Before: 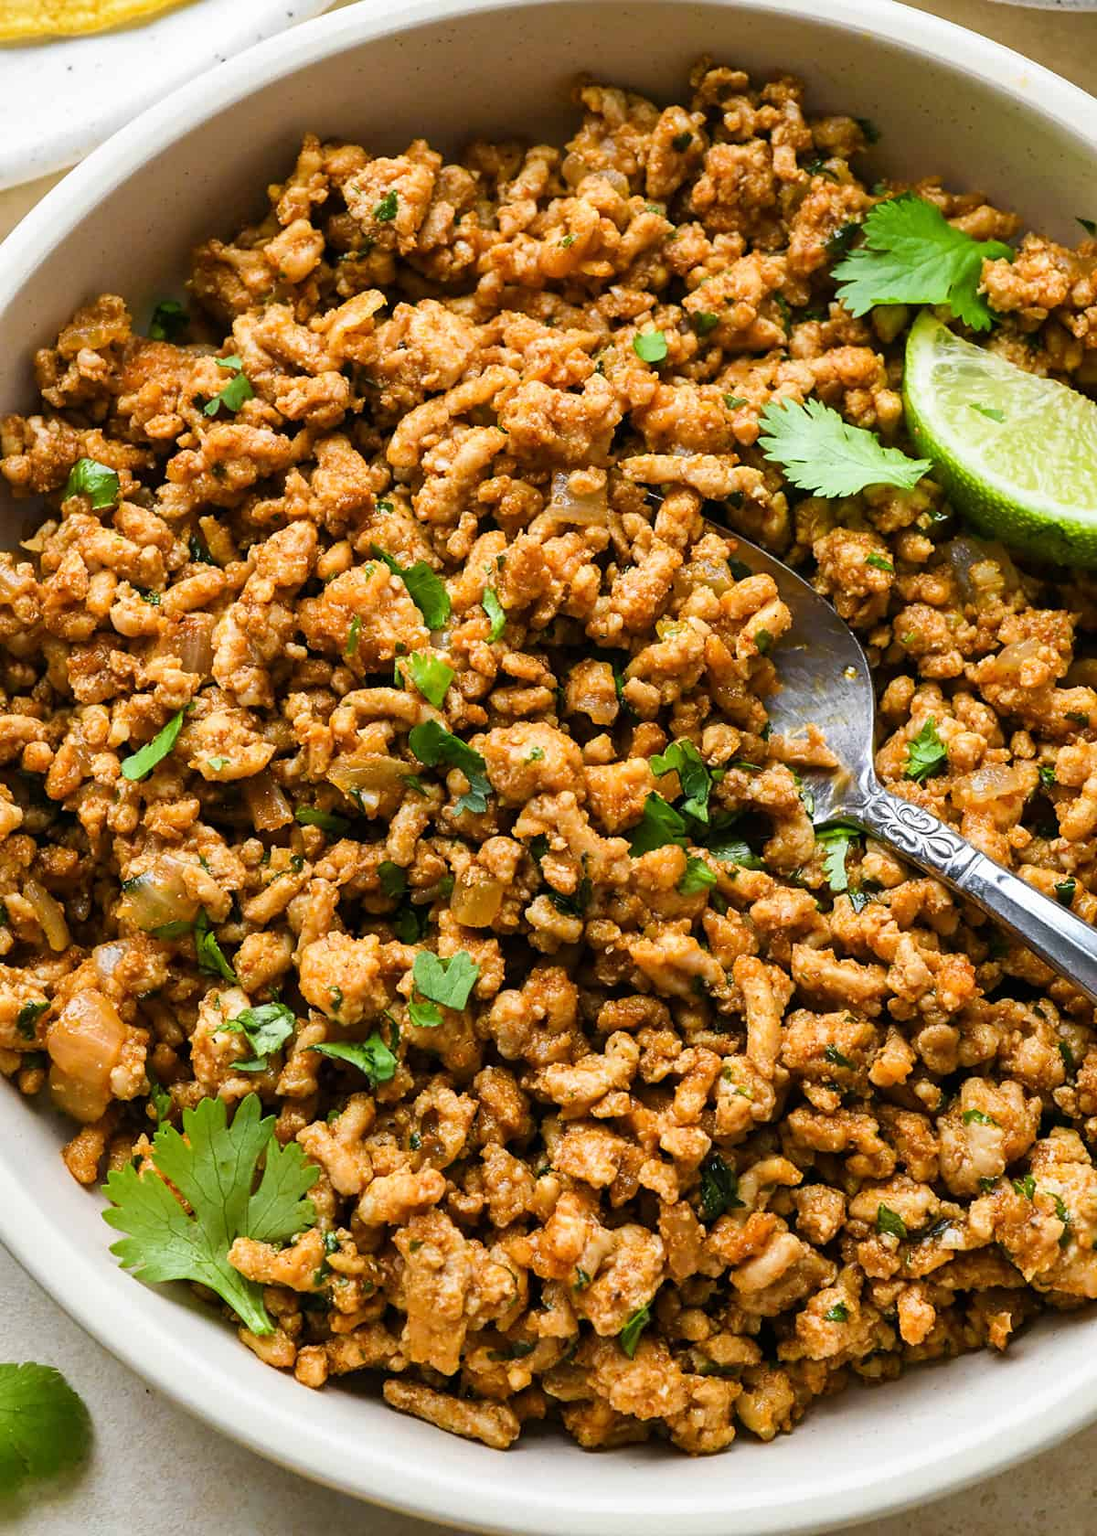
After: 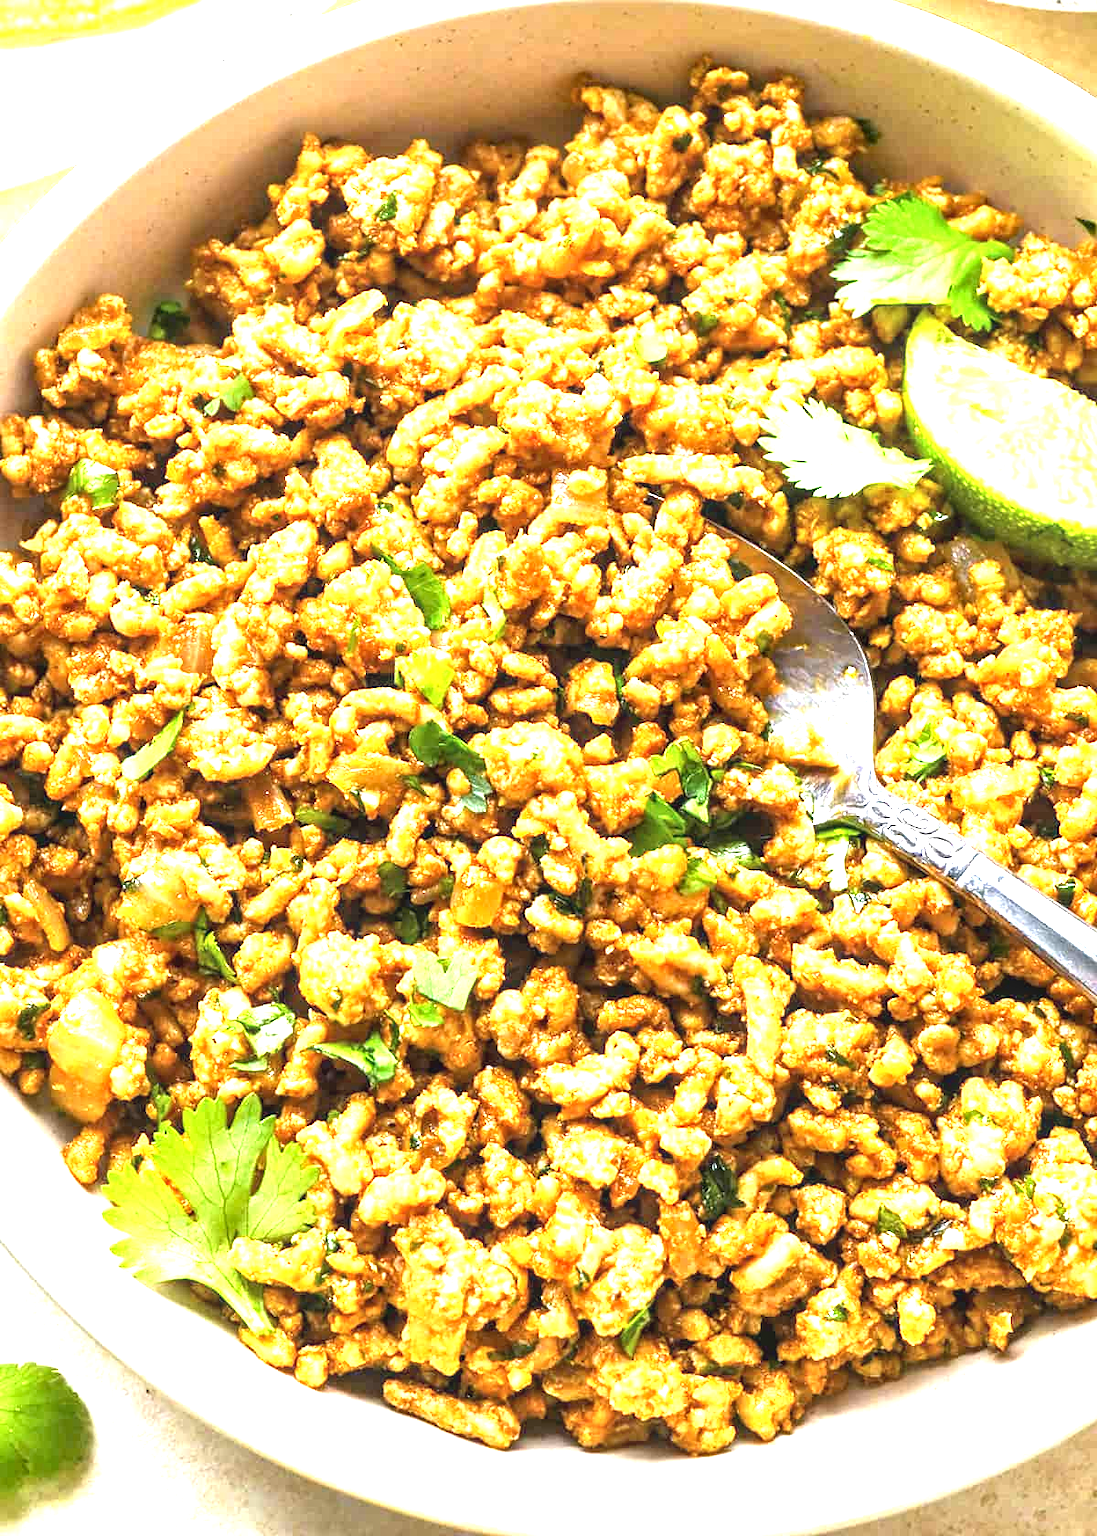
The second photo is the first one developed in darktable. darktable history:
white balance: emerald 1
exposure: black level correction 0, exposure 1.9 EV, compensate highlight preservation false
tone equalizer: on, module defaults
local contrast: on, module defaults
